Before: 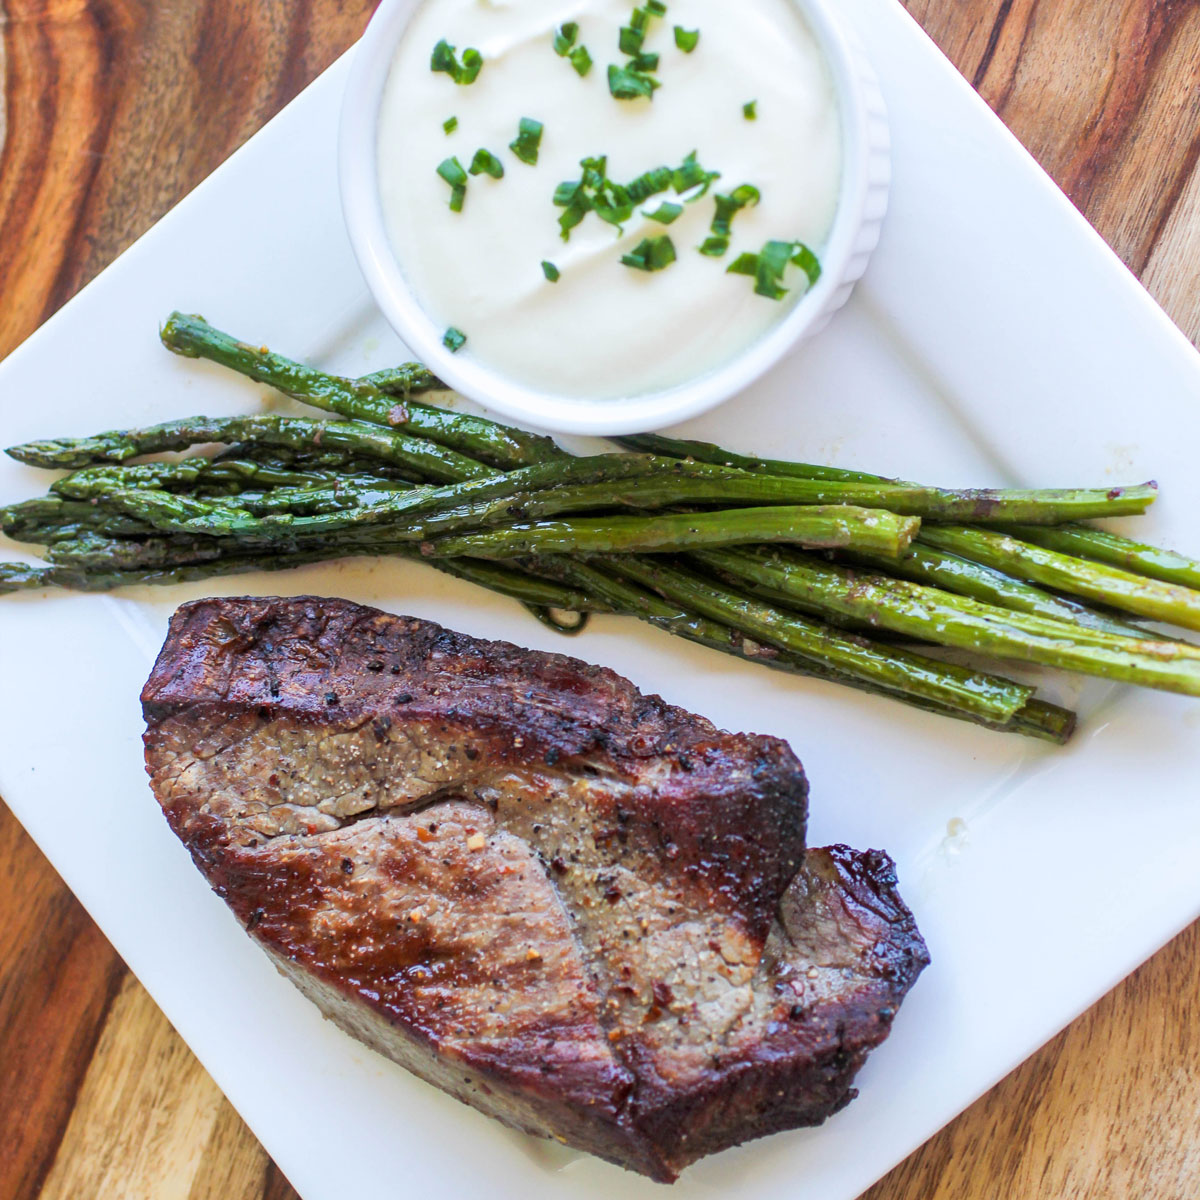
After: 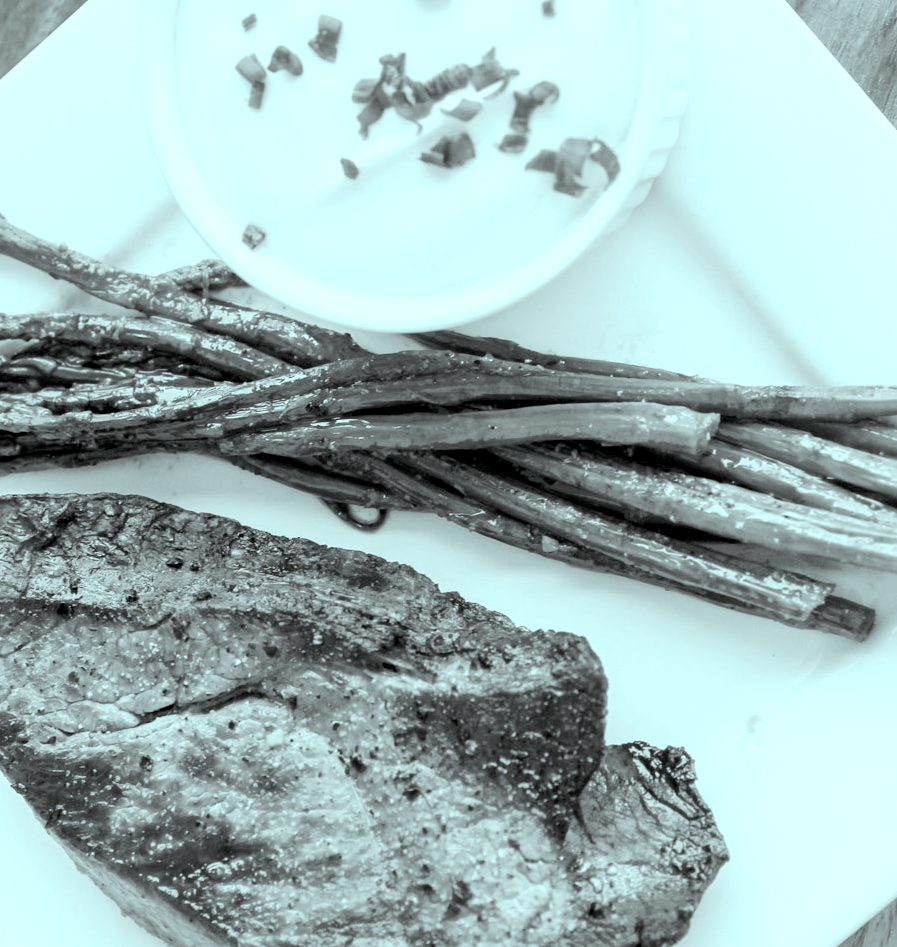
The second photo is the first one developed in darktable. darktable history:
crop: left 16.766%, top 8.586%, right 8.415%, bottom 12.417%
color calibration: output gray [0.267, 0.423, 0.261, 0], gray › normalize channels true, illuminant as shot in camera, x 0.358, y 0.373, temperature 4628.91 K, gamut compression 0.001
color balance rgb: highlights gain › chroma 4.123%, highlights gain › hue 202.69°, global offset › luminance -0.506%, linear chroma grading › global chroma 0.832%, perceptual saturation grading › global saturation 19.676%
base curve: curves: ch0 [(0, 0) (0.158, 0.273) (0.879, 0.895) (1, 1)], preserve colors none
exposure: black level correction 0, exposure 0.302 EV, compensate highlight preservation false
